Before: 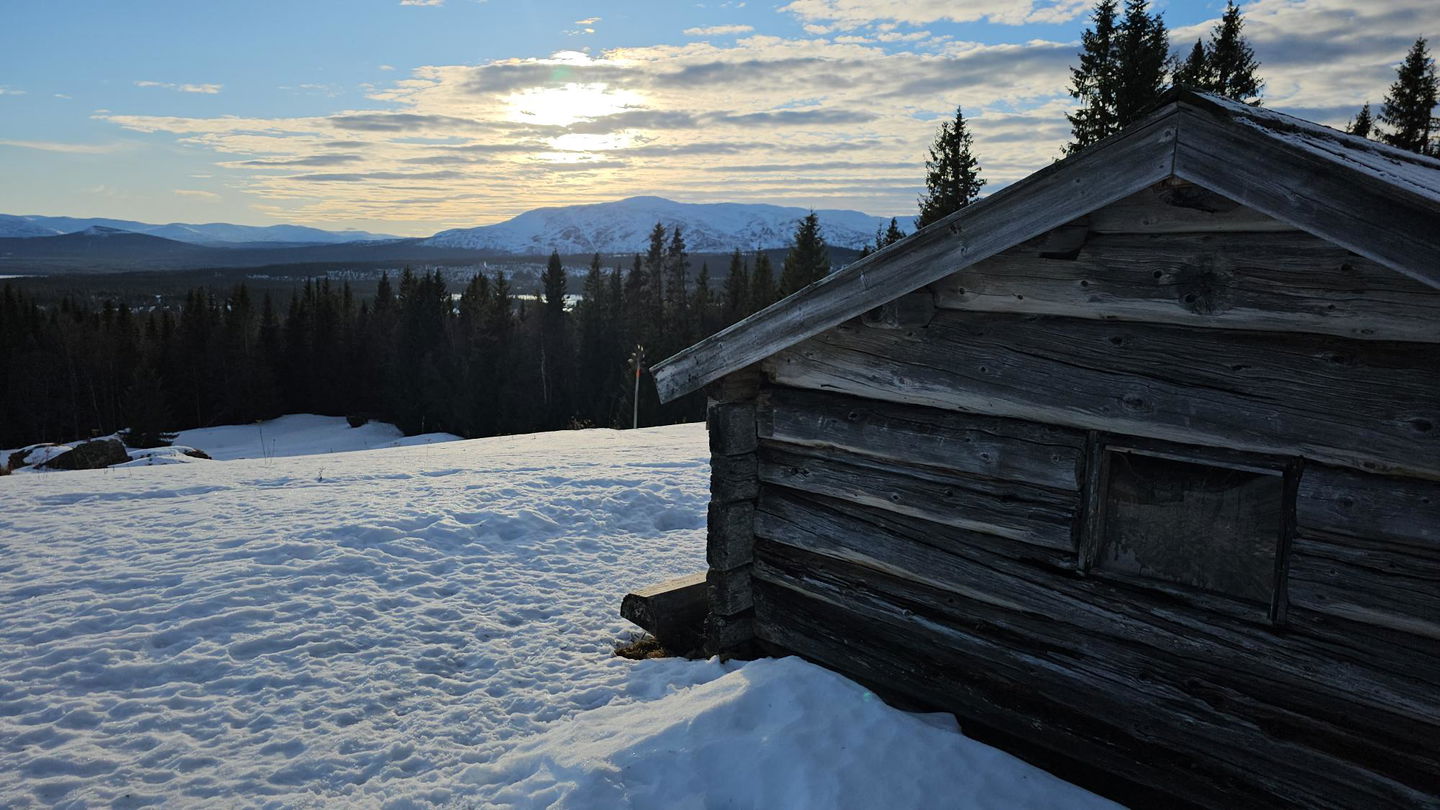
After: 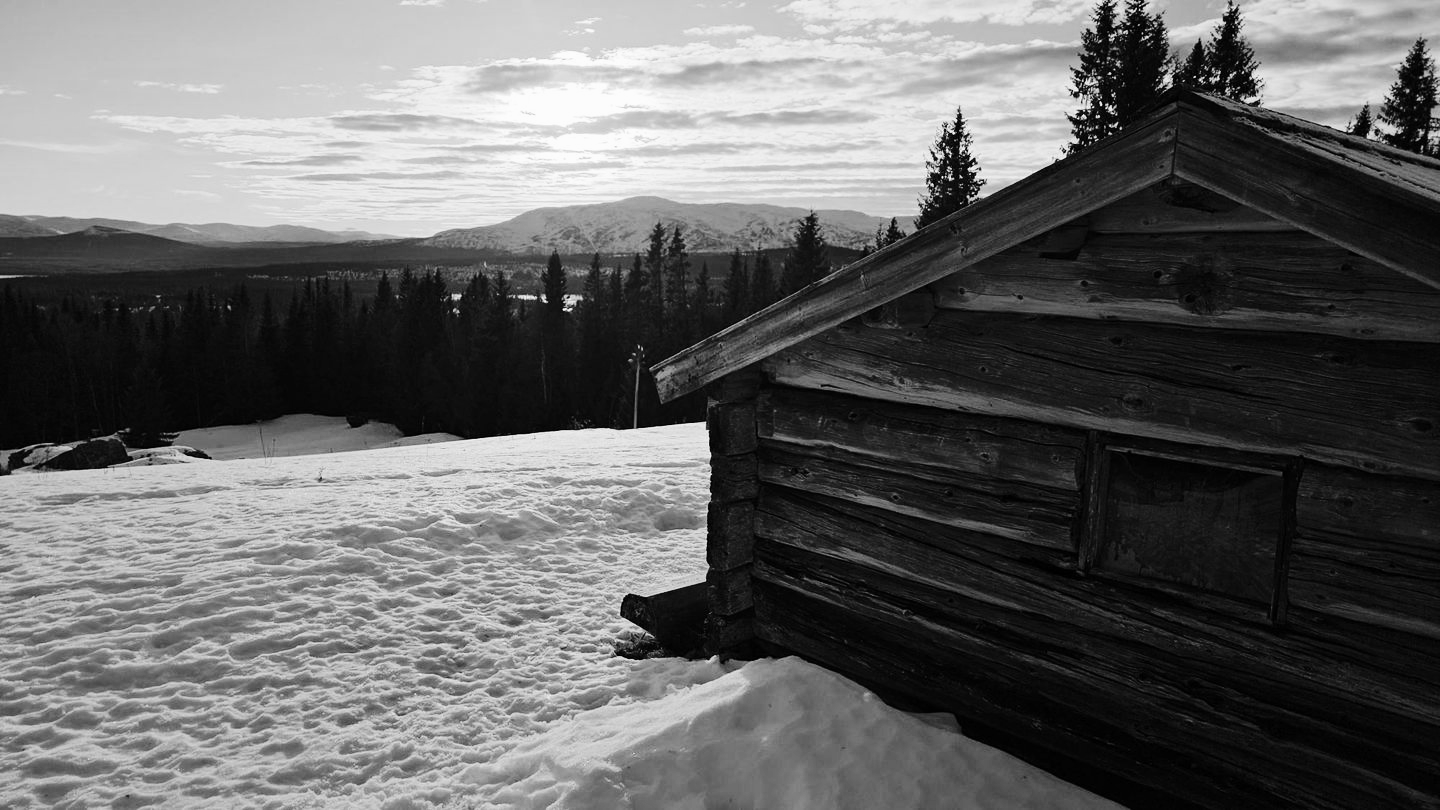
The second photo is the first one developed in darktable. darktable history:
base curve: curves: ch0 [(0, 0) (0.032, 0.025) (0.121, 0.166) (0.206, 0.329) (0.605, 0.79) (1, 1)], preserve colors none
monochrome: on, module defaults
color balance rgb: linear chroma grading › shadows -8%, linear chroma grading › global chroma 10%, perceptual saturation grading › global saturation 2%, perceptual saturation grading › highlights -2%, perceptual saturation grading › mid-tones 4%, perceptual saturation grading › shadows 8%, perceptual brilliance grading › global brilliance 2%, perceptual brilliance grading › highlights -4%, global vibrance 16%, saturation formula JzAzBz (2021)
white balance: red 0.926, green 1.003, blue 1.133
